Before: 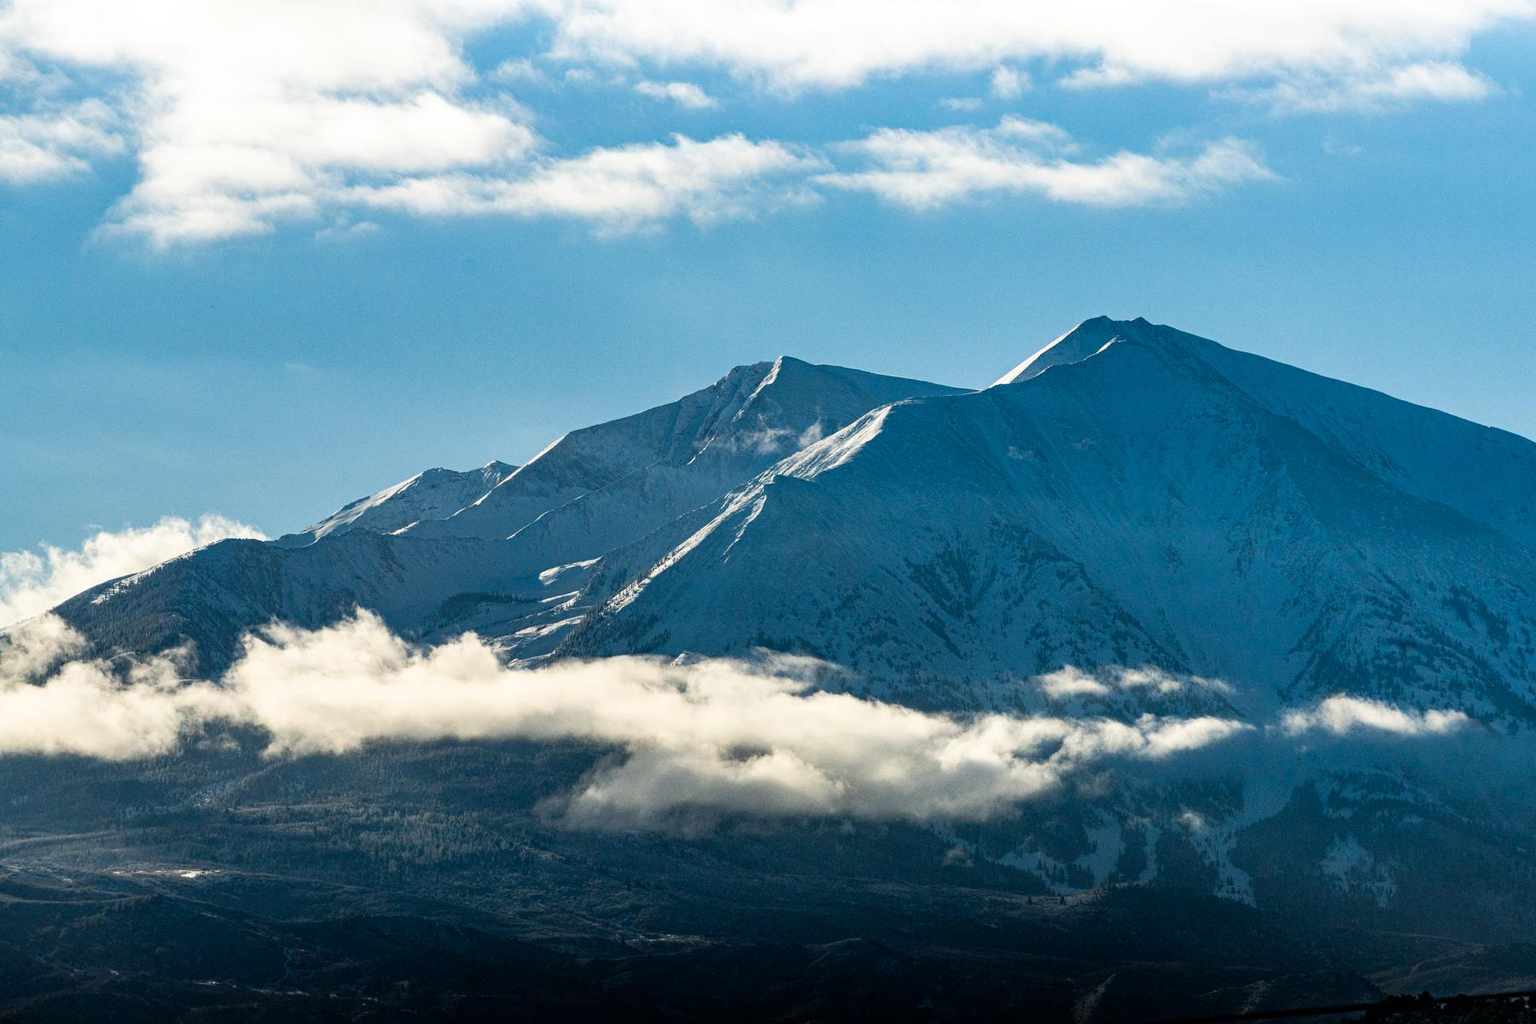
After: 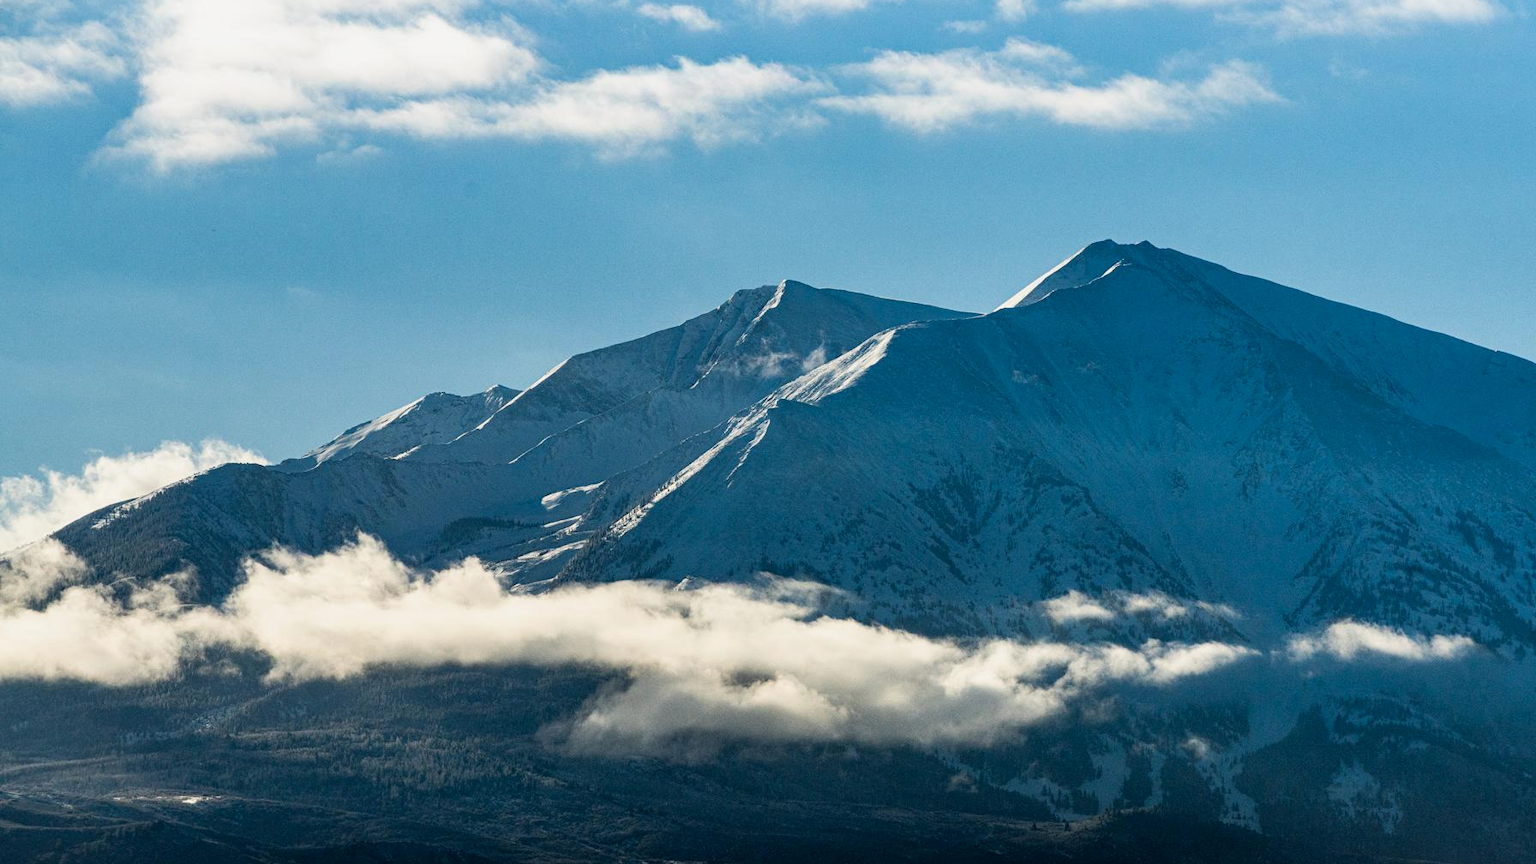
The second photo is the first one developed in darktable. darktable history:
exposure: black level correction 0.001, exposure -0.125 EV, compensate exposure bias true, compensate highlight preservation false
crop: top 7.625%, bottom 8.027%
